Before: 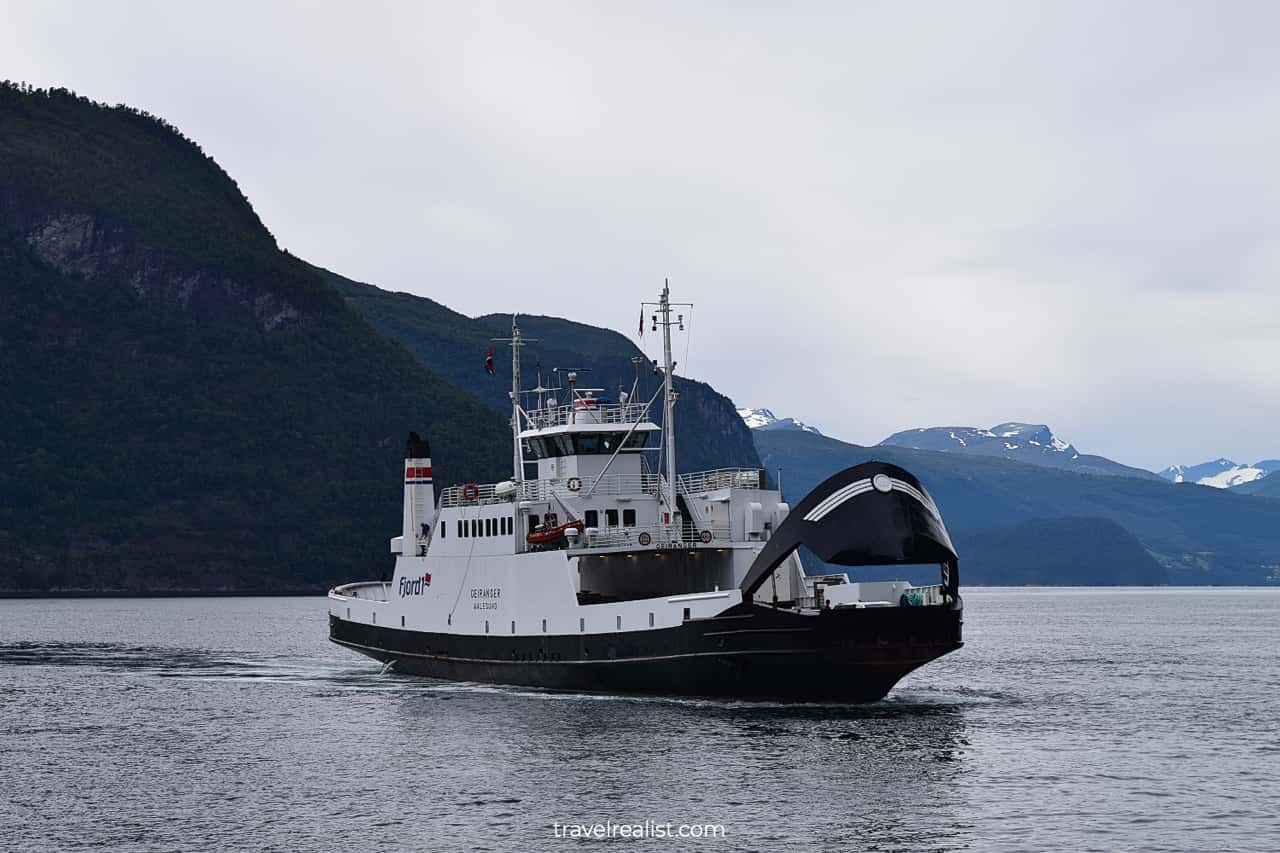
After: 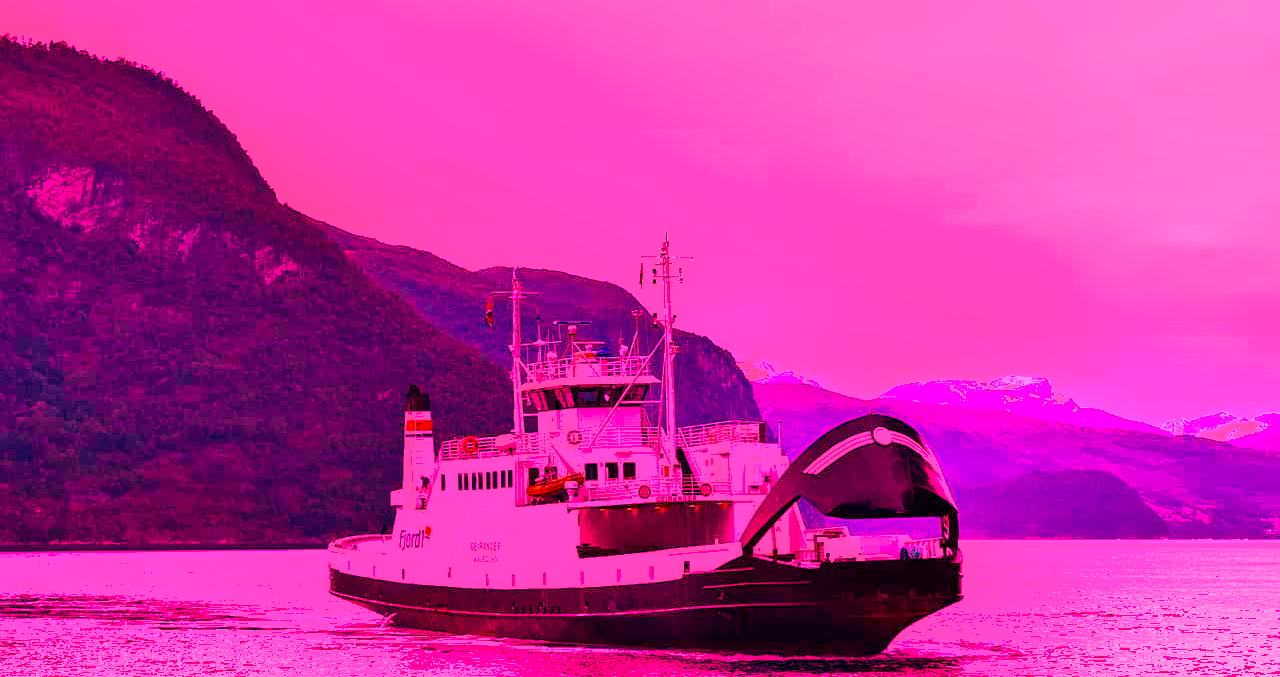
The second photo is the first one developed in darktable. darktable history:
color balance rgb: linear chroma grading › global chroma 10%, perceptual saturation grading › global saturation 30%, global vibrance 10%
local contrast: mode bilateral grid, contrast 28, coarseness 16, detail 115%, midtone range 0.2
exposure: black level correction 0.001, exposure -0.2 EV, compensate highlight preservation false
crop and rotate: top 5.667%, bottom 14.937%
white balance: red 4.26, blue 1.802
shadows and highlights: low approximation 0.01, soften with gaussian
